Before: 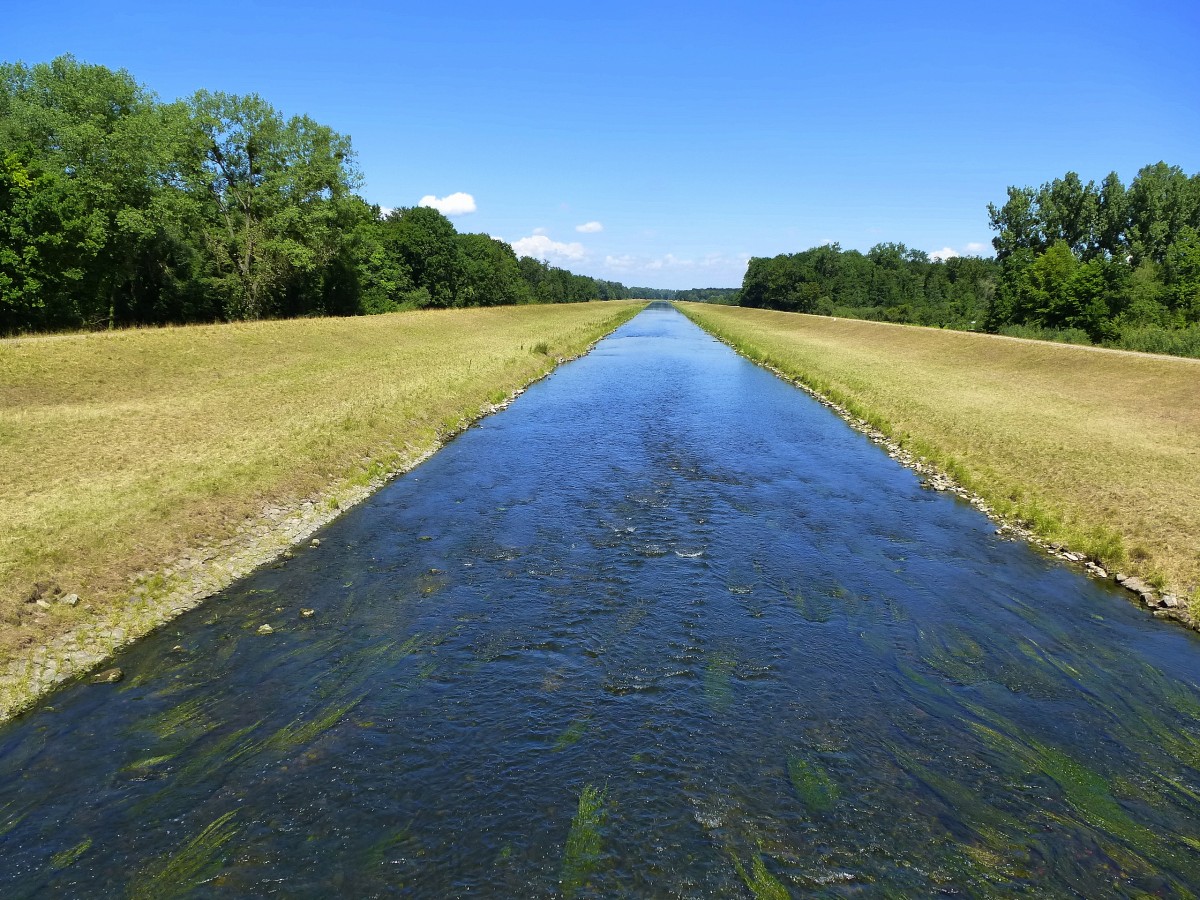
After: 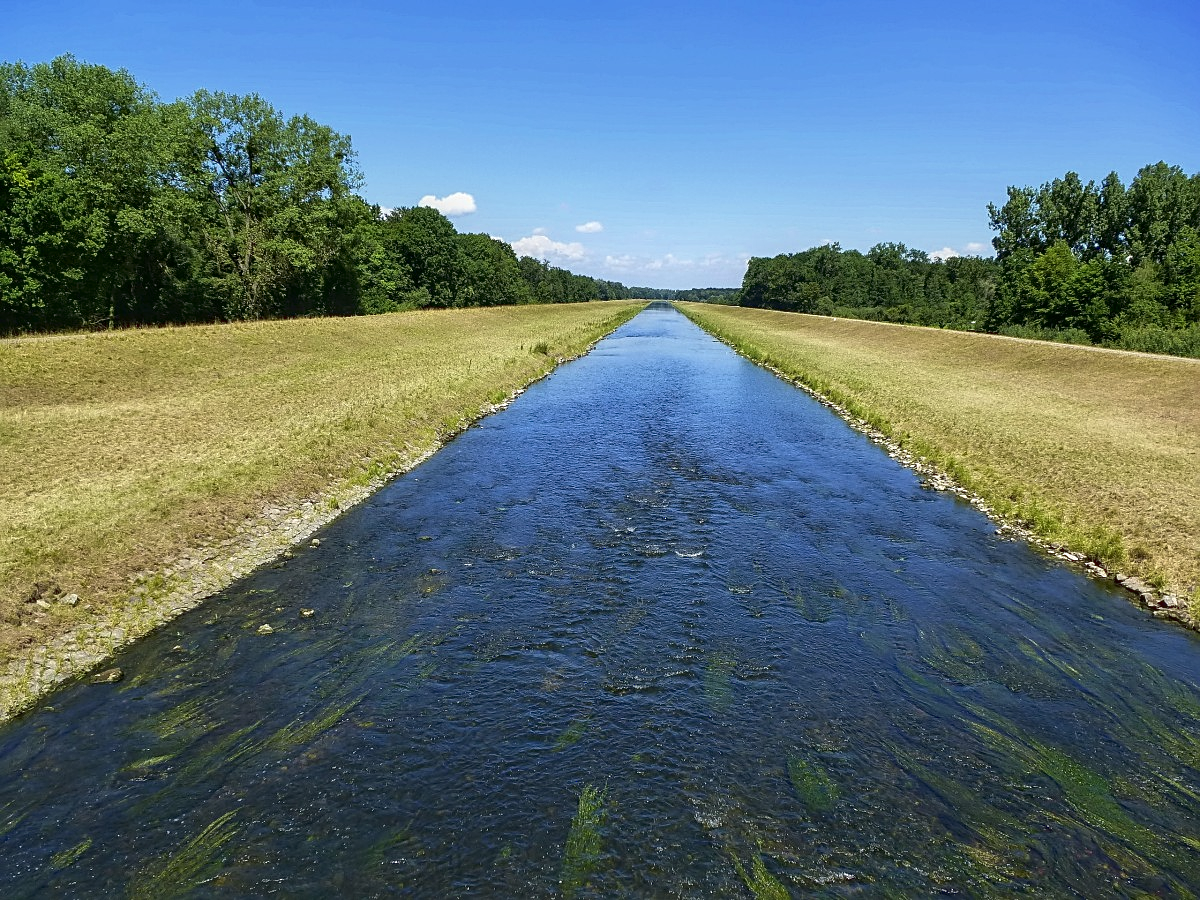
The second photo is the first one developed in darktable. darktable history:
tone curve: curves: ch0 [(0, 0.029) (0.253, 0.237) (1, 0.945)]; ch1 [(0, 0) (0.401, 0.42) (0.442, 0.47) (0.492, 0.498) (0.511, 0.523) (0.557, 0.565) (0.66, 0.683) (1, 1)]; ch2 [(0, 0) (0.394, 0.413) (0.5, 0.5) (0.578, 0.568) (1, 1)], color space Lab, linked channels, preserve colors none
local contrast: detail 130%
sharpen: on, module defaults
